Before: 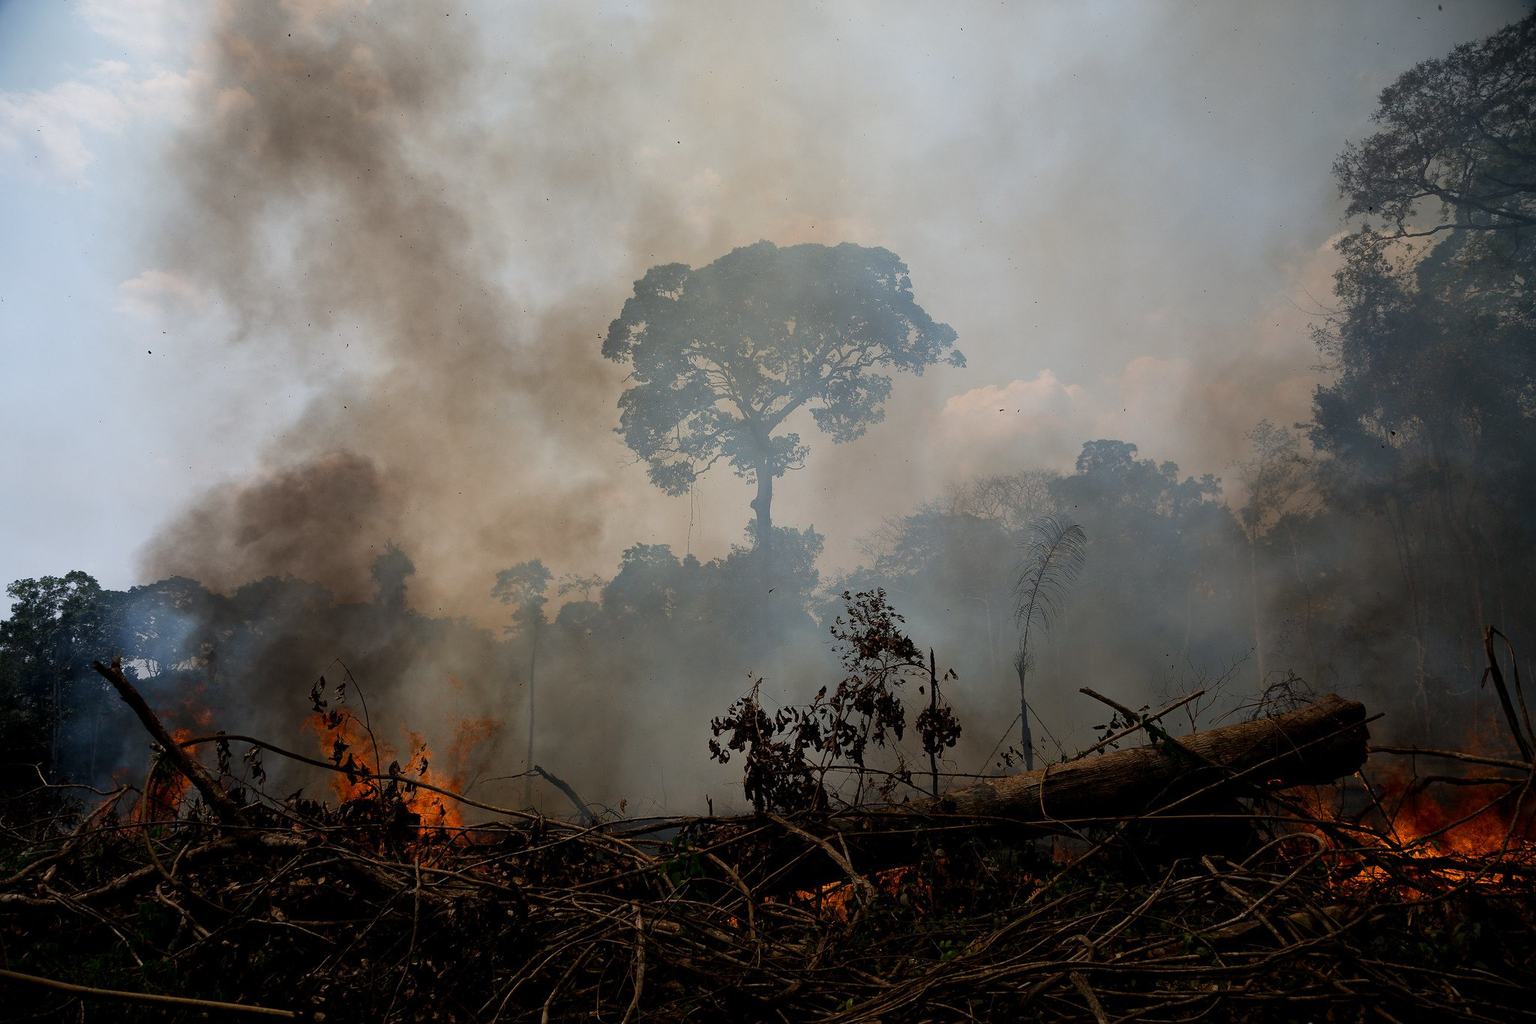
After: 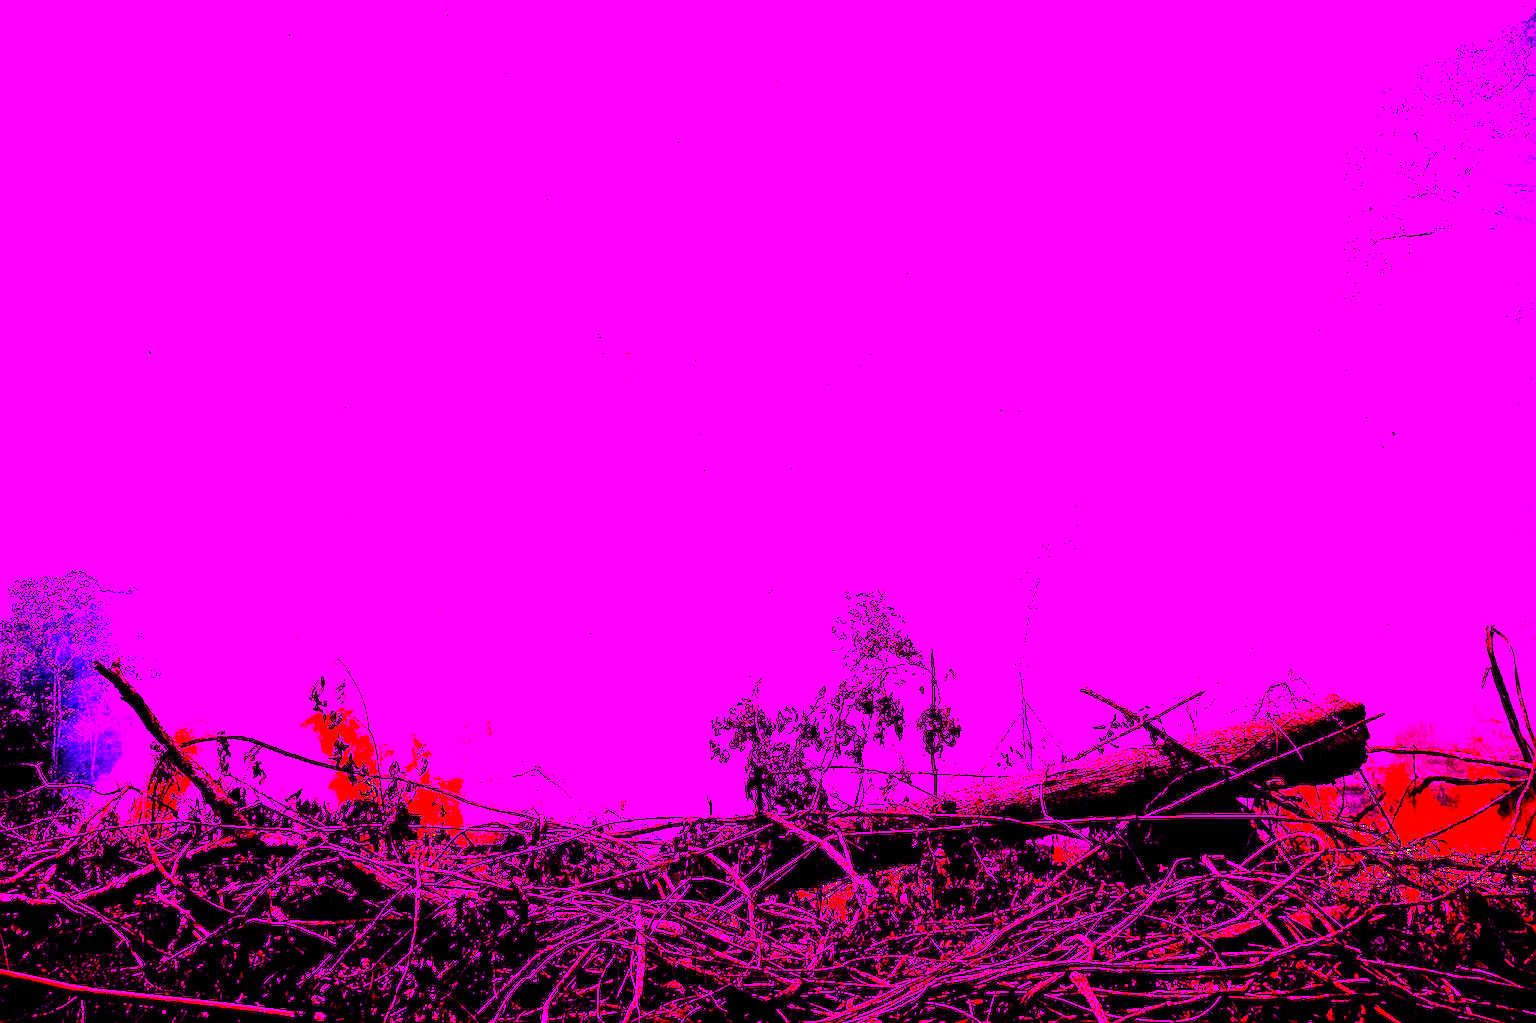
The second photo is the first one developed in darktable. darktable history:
local contrast: mode bilateral grid, contrast 20, coarseness 50, detail 130%, midtone range 0.2
exposure: exposure 0.2 EV, compensate highlight preservation false
color balance rgb: linear chroma grading › global chroma 9%, perceptual saturation grading › global saturation 36%, perceptual brilliance grading › global brilliance 15%, perceptual brilliance grading › shadows -35%, global vibrance 15%
sharpen: on, module defaults
tone equalizer: -8 EV -0.417 EV, -7 EV -0.389 EV, -6 EV -0.333 EV, -5 EV -0.222 EV, -3 EV 0.222 EV, -2 EV 0.333 EV, -1 EV 0.389 EV, +0 EV 0.417 EV, edges refinement/feathering 500, mask exposure compensation -1.57 EV, preserve details no
white balance: red 8, blue 8
